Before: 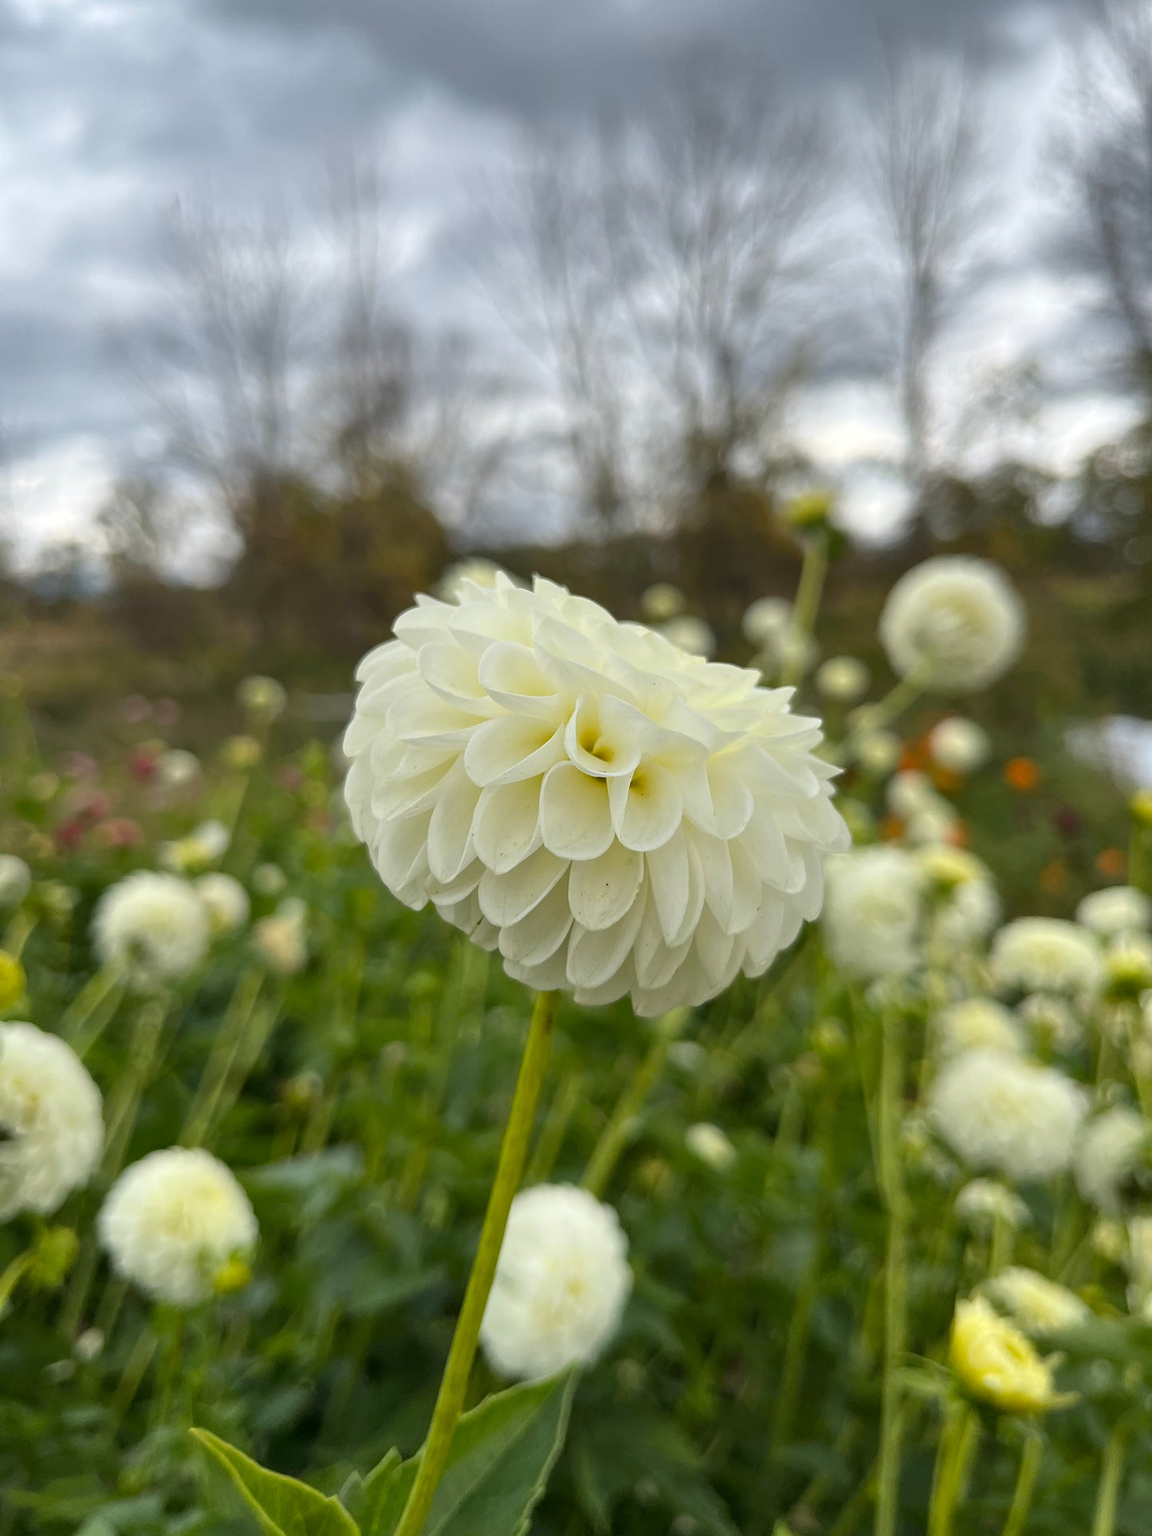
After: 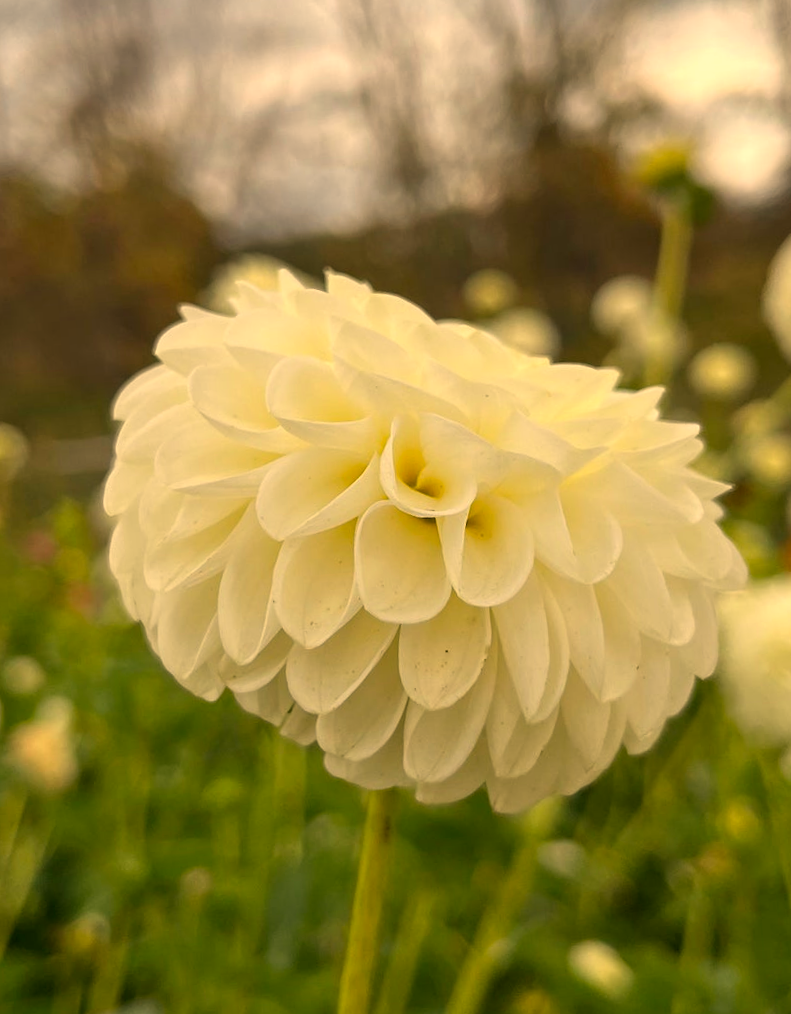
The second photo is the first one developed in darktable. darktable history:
white balance: red 1.138, green 0.996, blue 0.812
color correction: highlights a* 3.22, highlights b* 1.93, saturation 1.19
crop: left 25%, top 25%, right 25%, bottom 25%
rotate and perspective: rotation -4.25°, automatic cropping off
